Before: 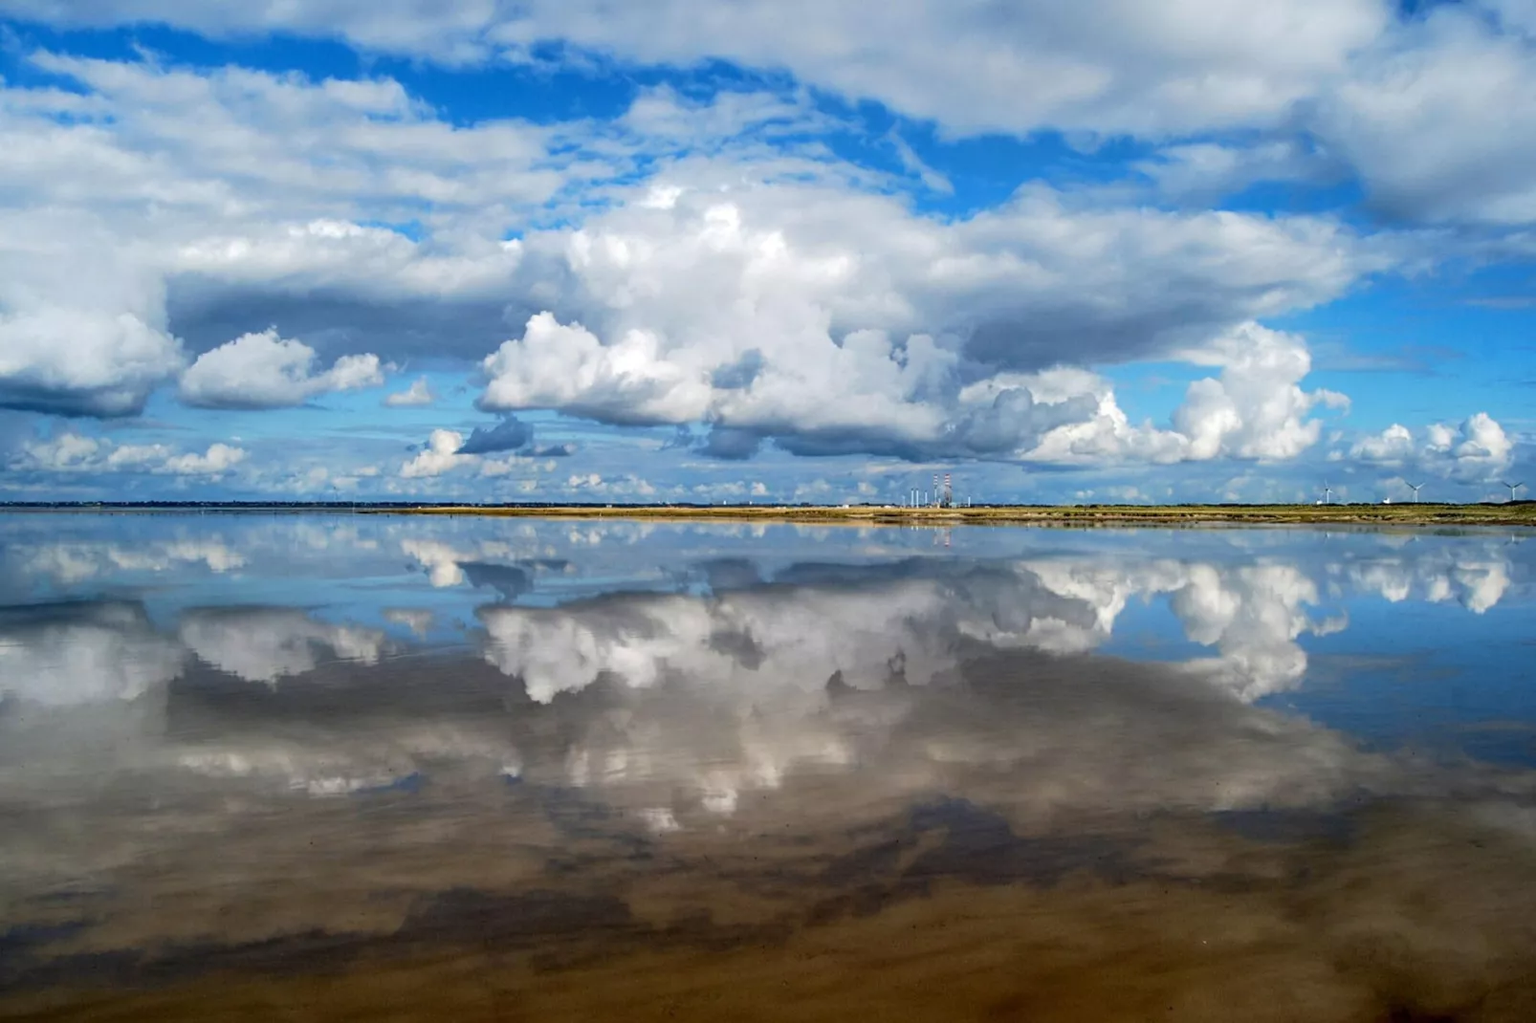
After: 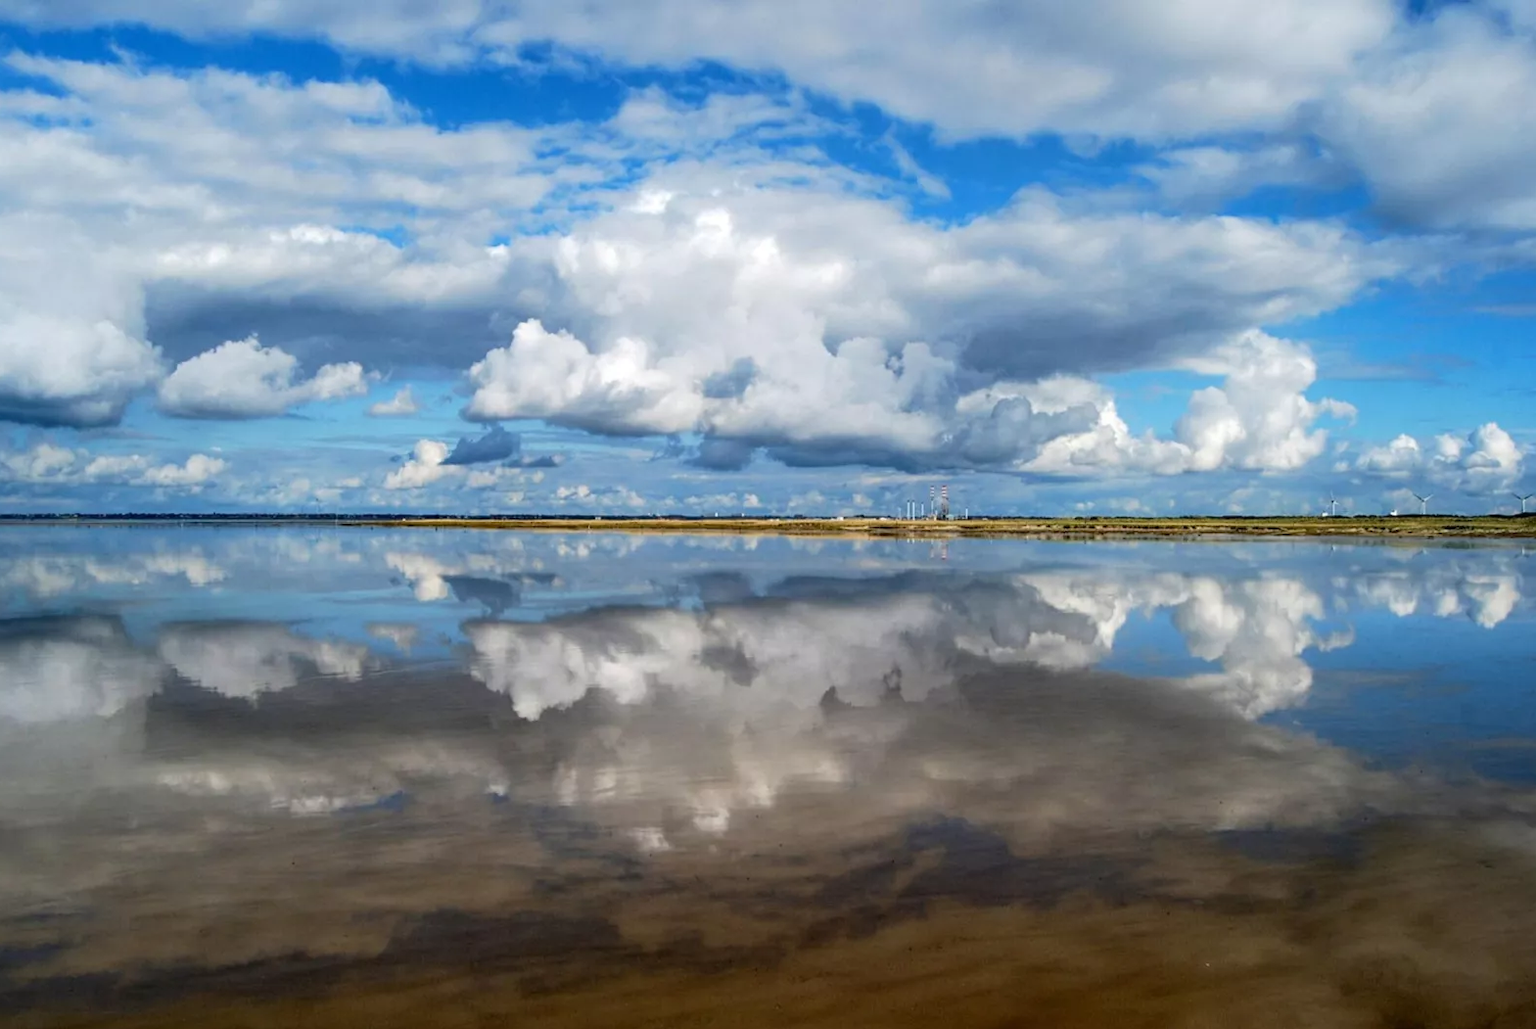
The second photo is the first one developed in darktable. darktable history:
crop and rotate: left 1.648%, right 0.648%, bottom 1.666%
